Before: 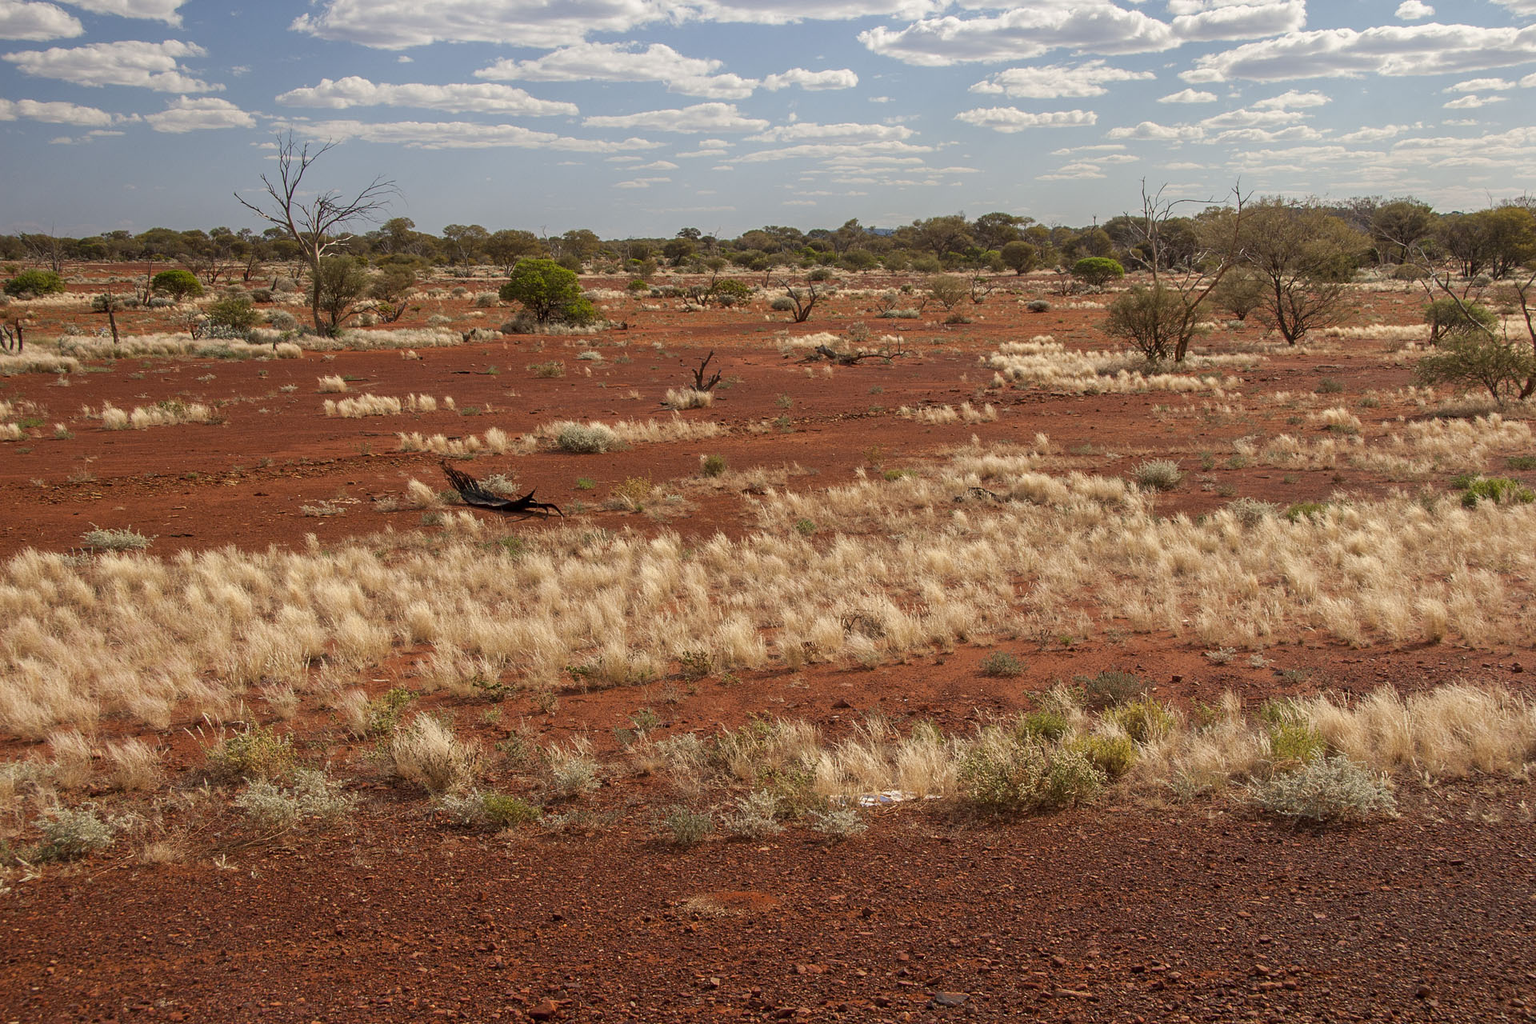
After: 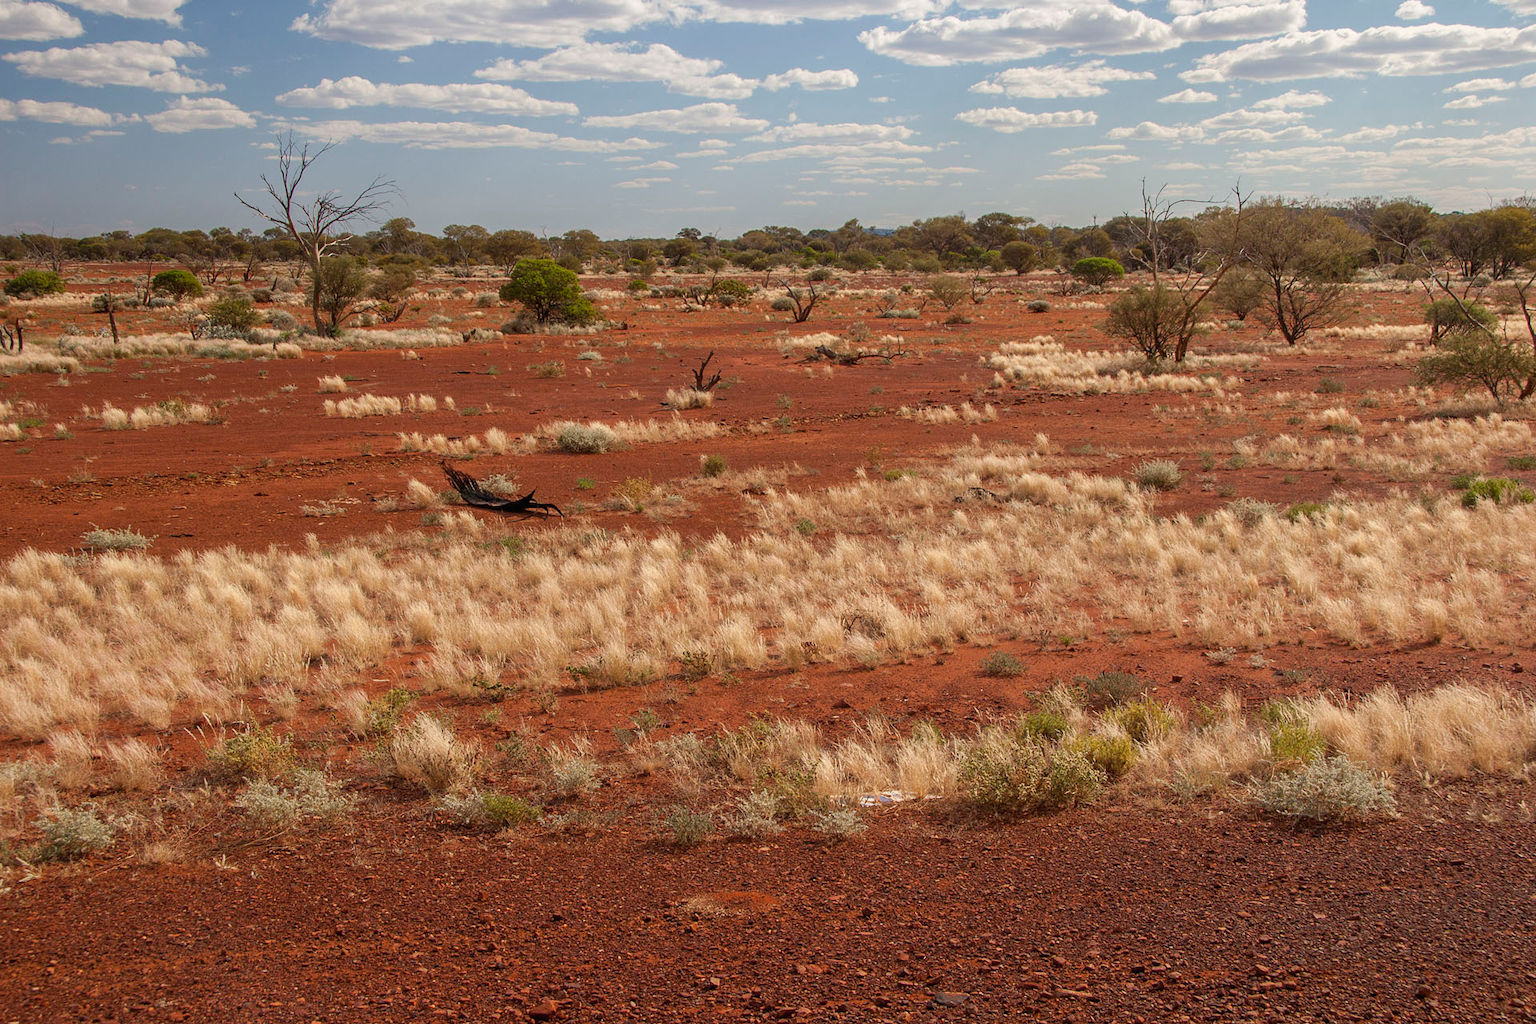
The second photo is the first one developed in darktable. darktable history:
contrast equalizer: y [[0.5, 0.542, 0.583, 0.625, 0.667, 0.708], [0.5 ×6], [0.5 ×6], [0 ×6], [0 ×6]], mix -0.088
